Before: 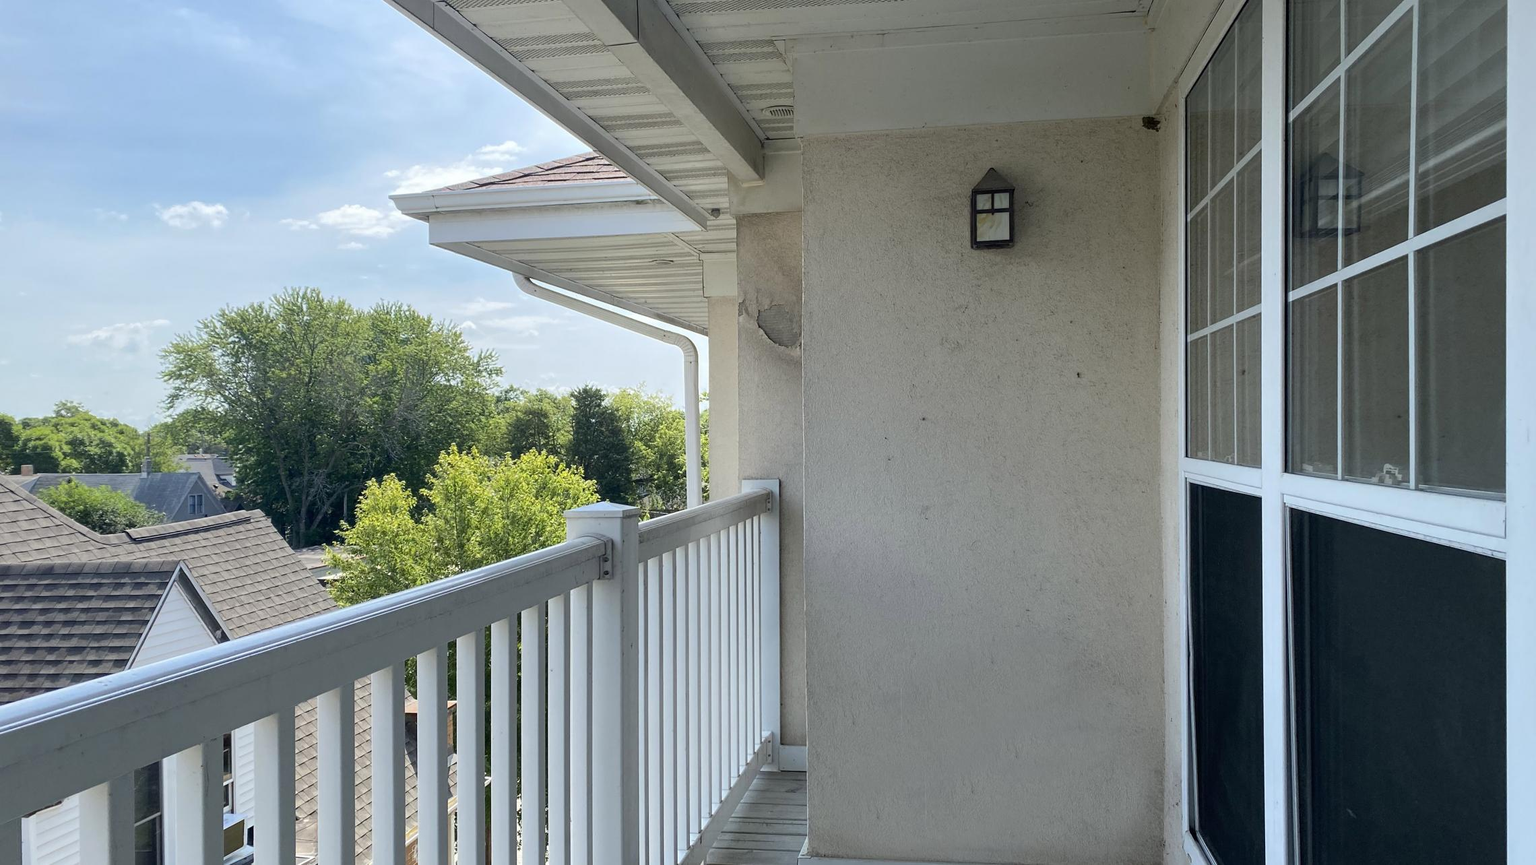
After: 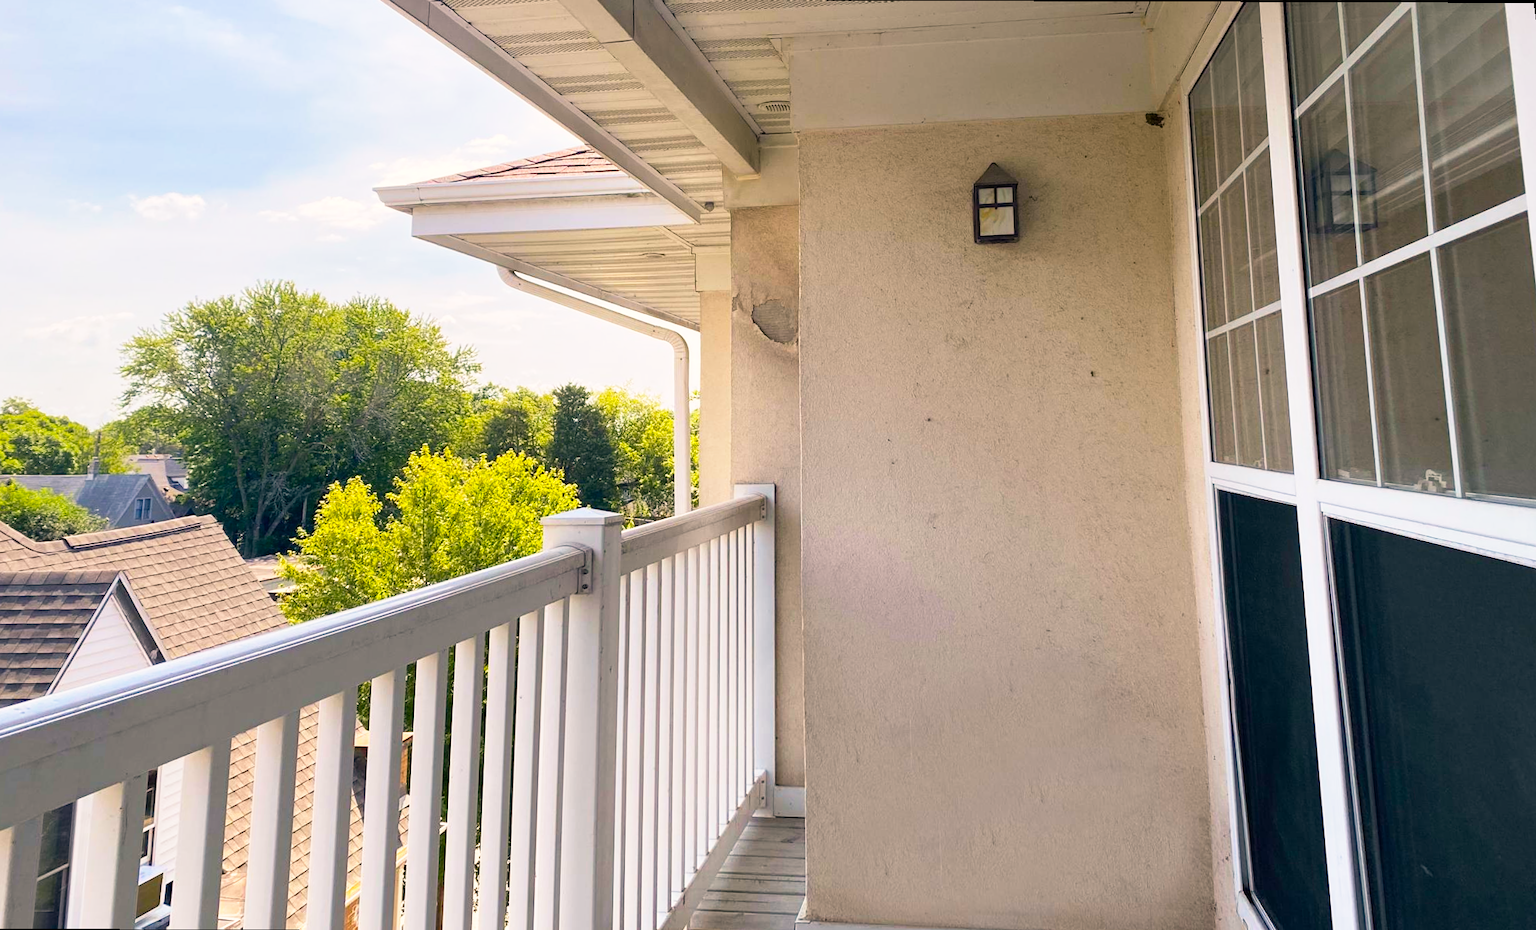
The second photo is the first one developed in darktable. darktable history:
rotate and perspective: rotation 0.215°, lens shift (vertical) -0.139, crop left 0.069, crop right 0.939, crop top 0.002, crop bottom 0.996
color balance rgb: perceptual saturation grading › global saturation 30%, global vibrance 20%
base curve: curves: ch0 [(0, 0) (0.579, 0.807) (1, 1)], preserve colors none
color contrast: green-magenta contrast 1.1, blue-yellow contrast 1.1, unbound 0
white balance: red 1.127, blue 0.943
